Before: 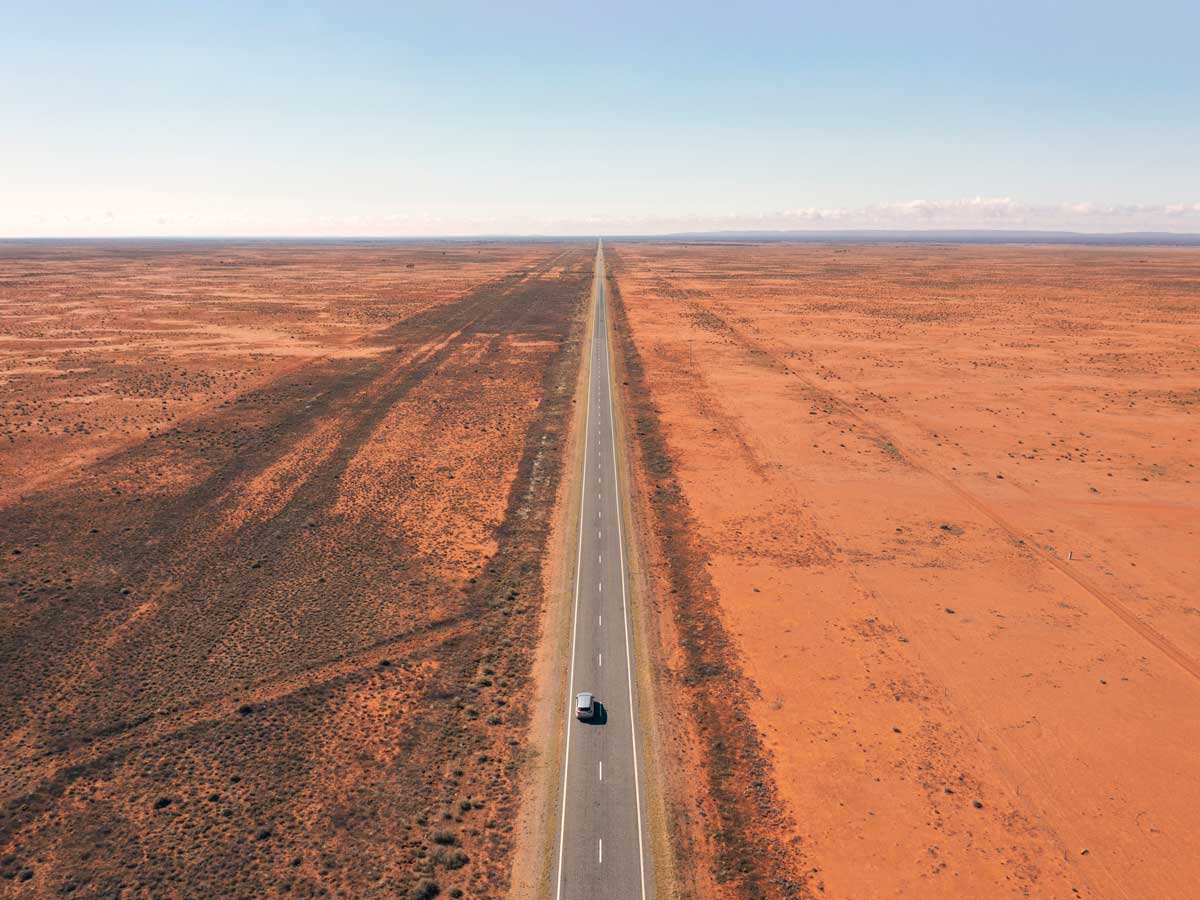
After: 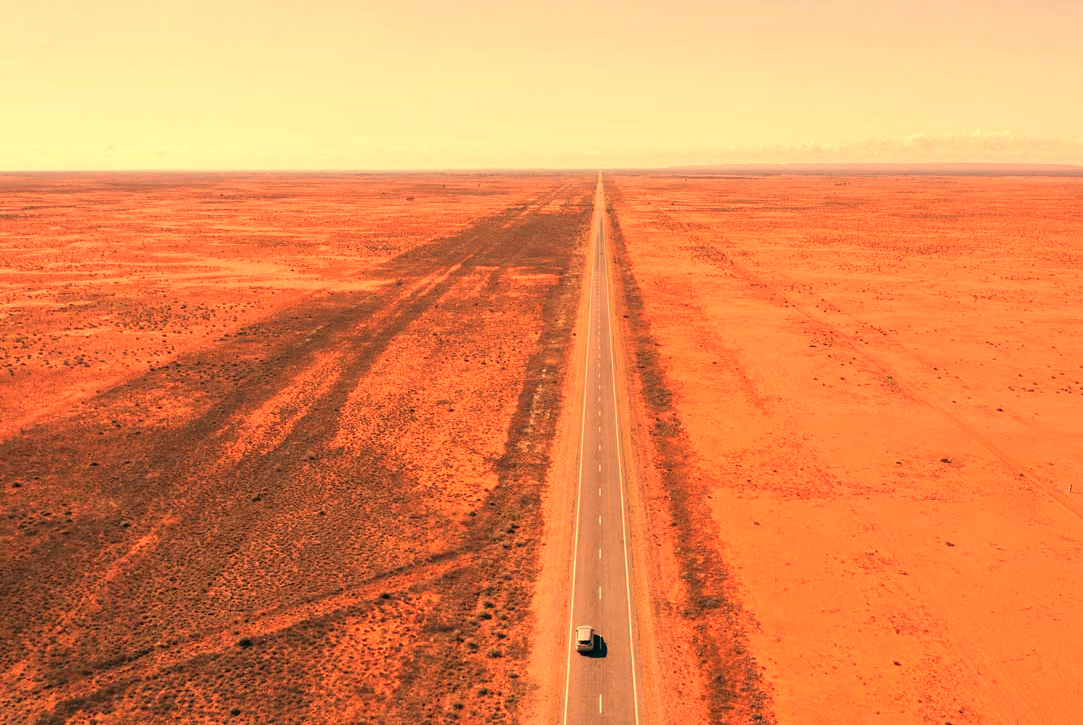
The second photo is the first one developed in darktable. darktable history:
white balance: red 1.467, blue 0.684
crop: top 7.49%, right 9.717%, bottom 11.943%
